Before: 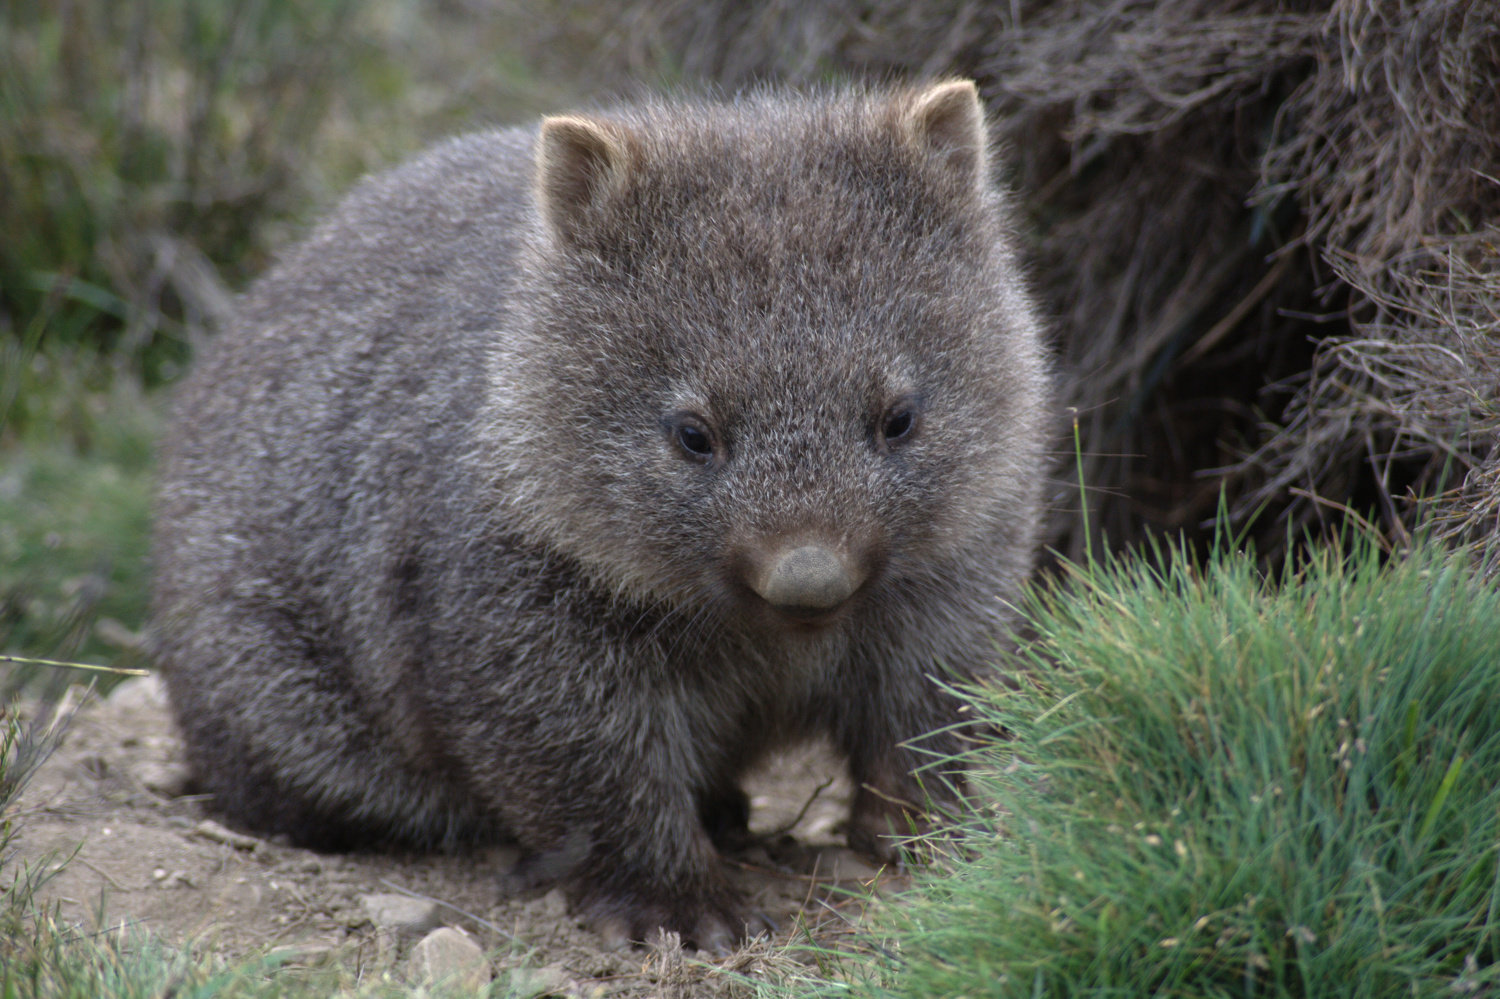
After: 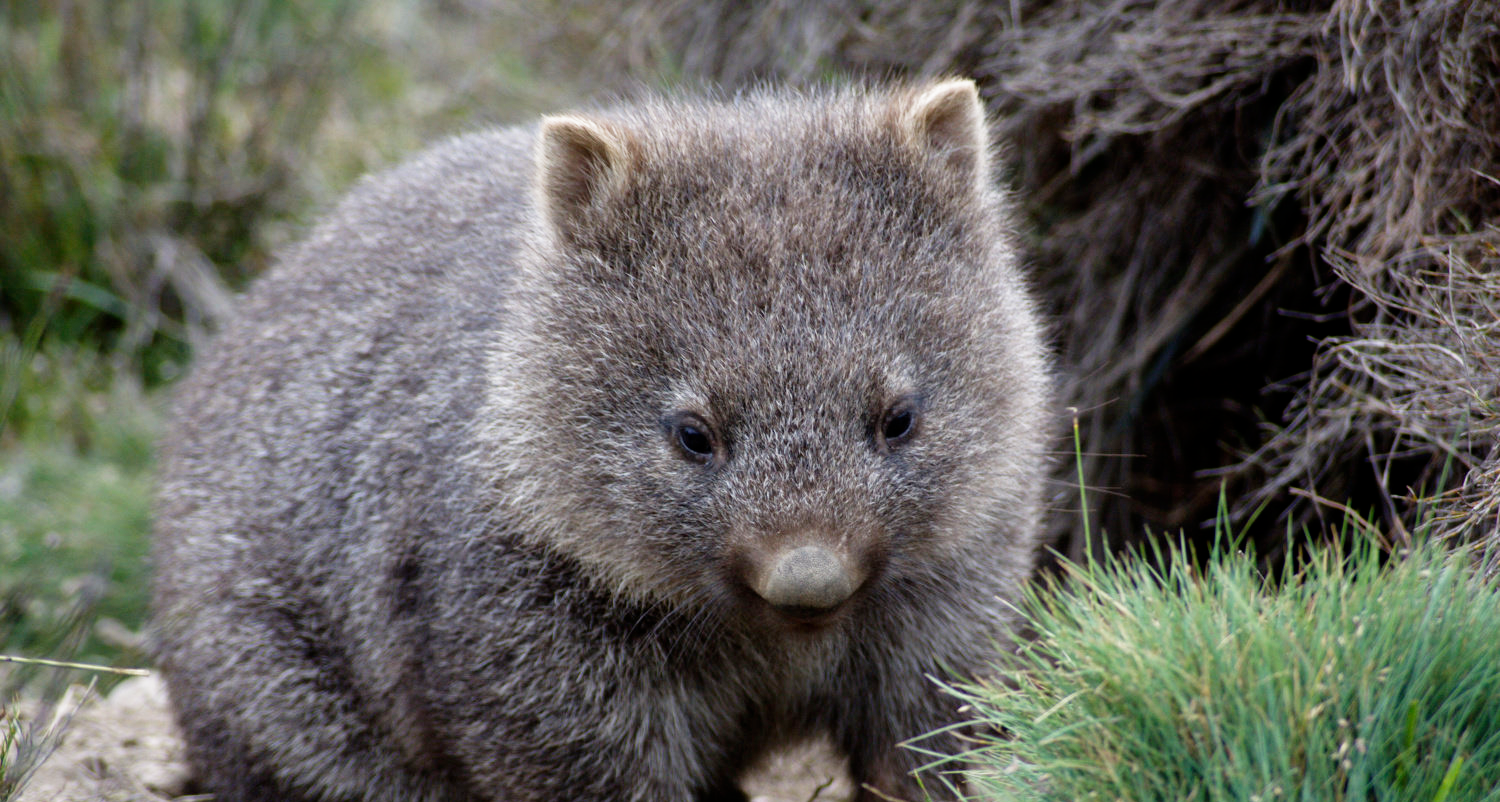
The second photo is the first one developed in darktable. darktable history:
white balance: emerald 1
crop: bottom 19.644%
filmic rgb: middle gray luminance 12.74%, black relative exposure -10.13 EV, white relative exposure 3.47 EV, threshold 6 EV, target black luminance 0%, hardness 5.74, latitude 44.69%, contrast 1.221, highlights saturation mix 5%, shadows ↔ highlights balance 26.78%, add noise in highlights 0, preserve chrominance no, color science v3 (2019), use custom middle-gray values true, iterations of high-quality reconstruction 0, contrast in highlights soft, enable highlight reconstruction true
